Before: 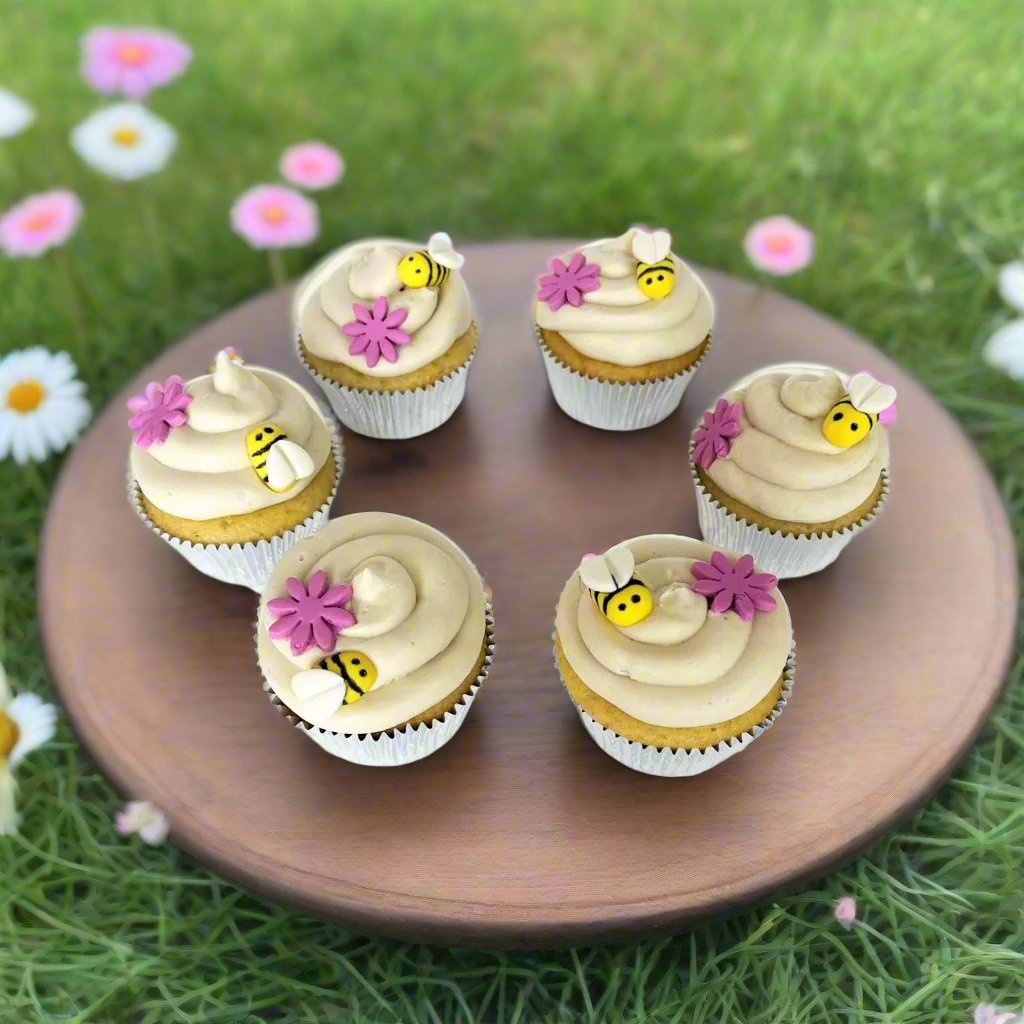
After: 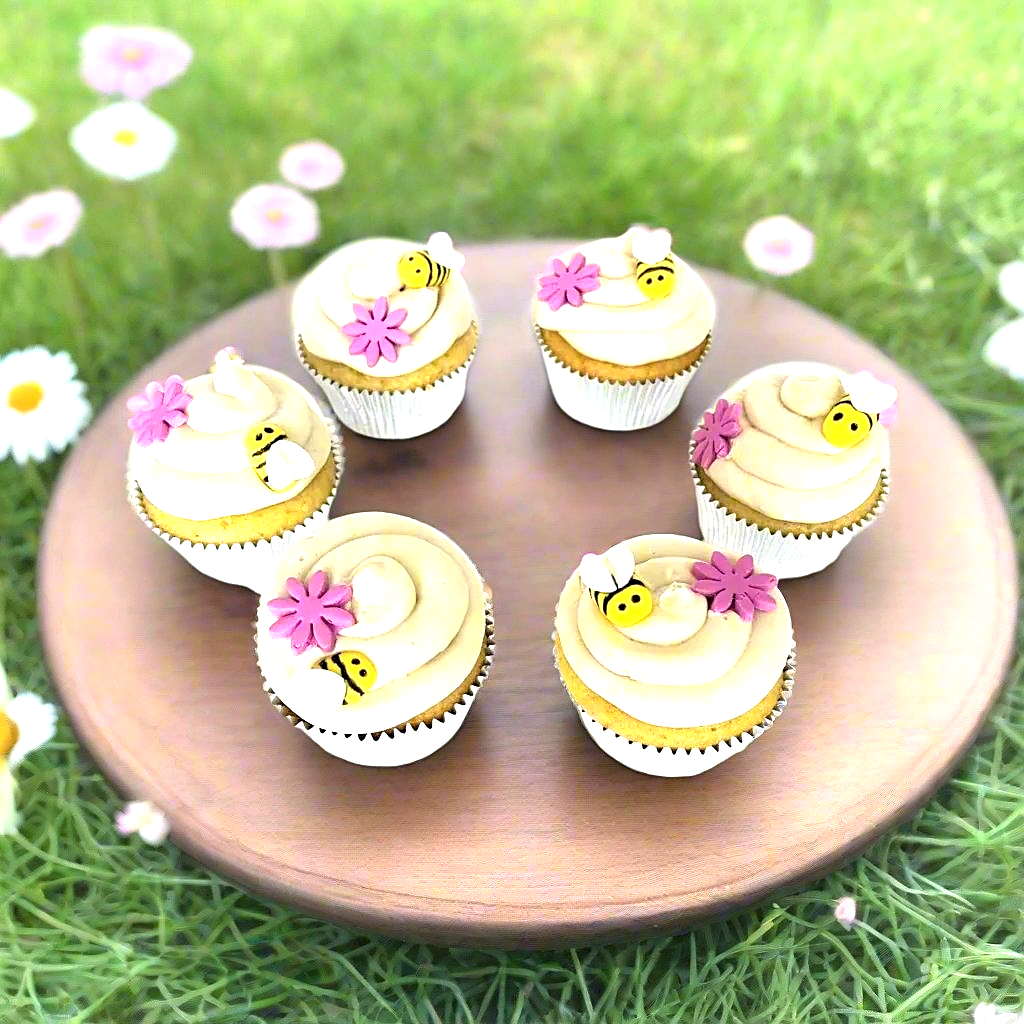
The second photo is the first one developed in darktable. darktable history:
sharpen: on, module defaults
exposure: black level correction 0, exposure 1.106 EV, compensate highlight preservation false
